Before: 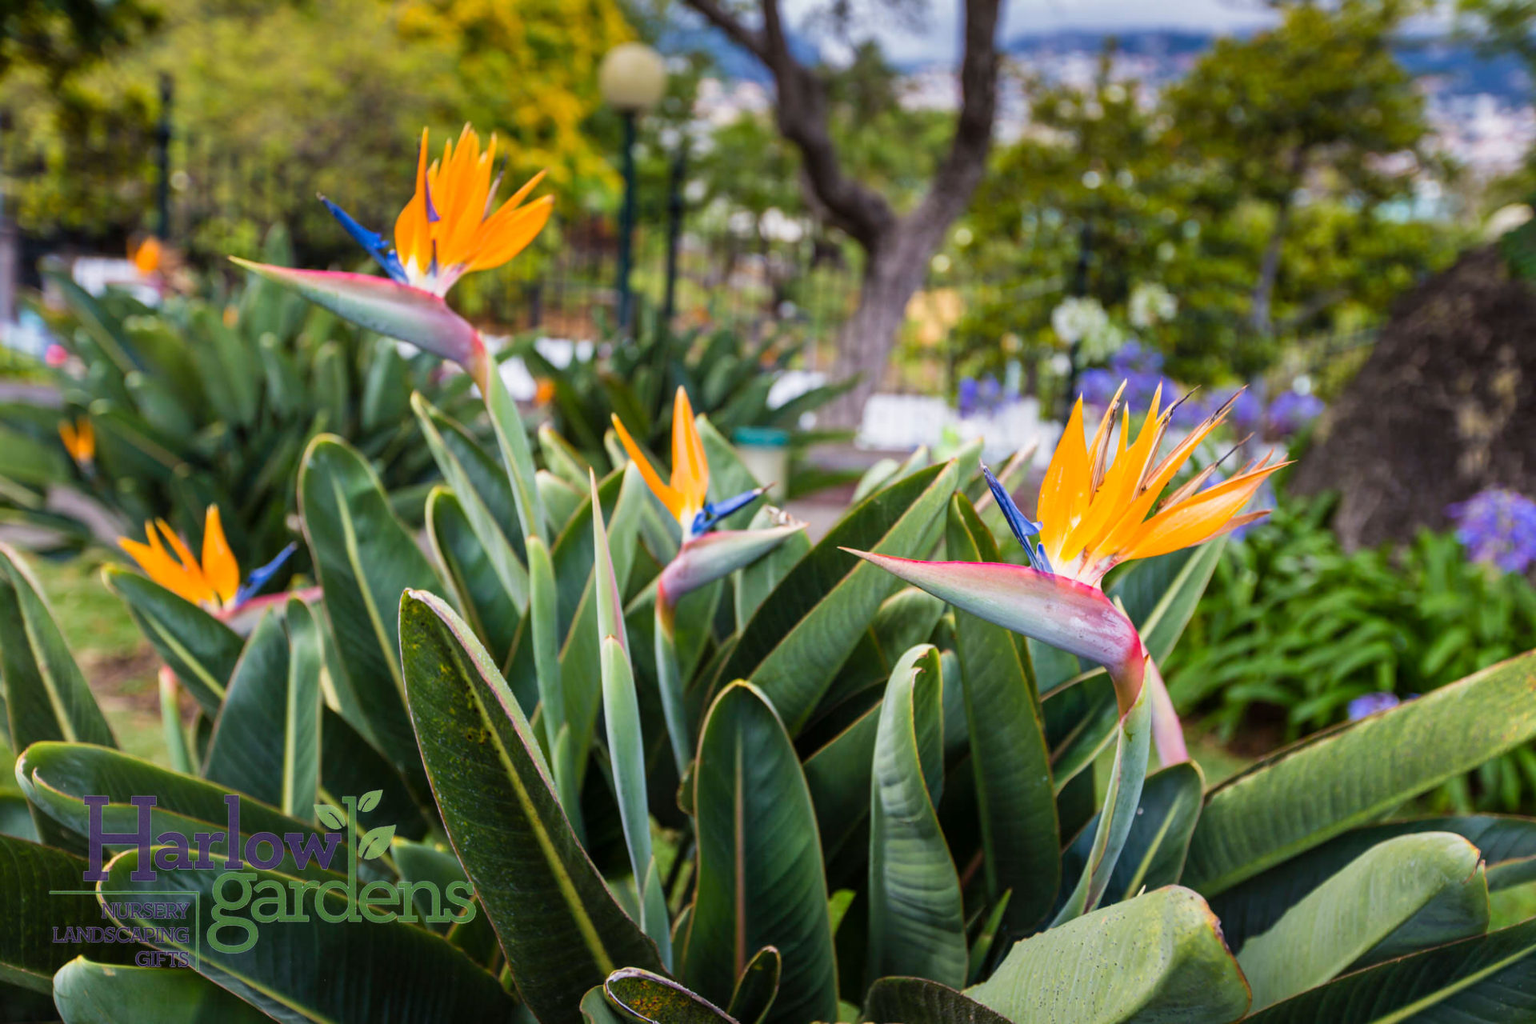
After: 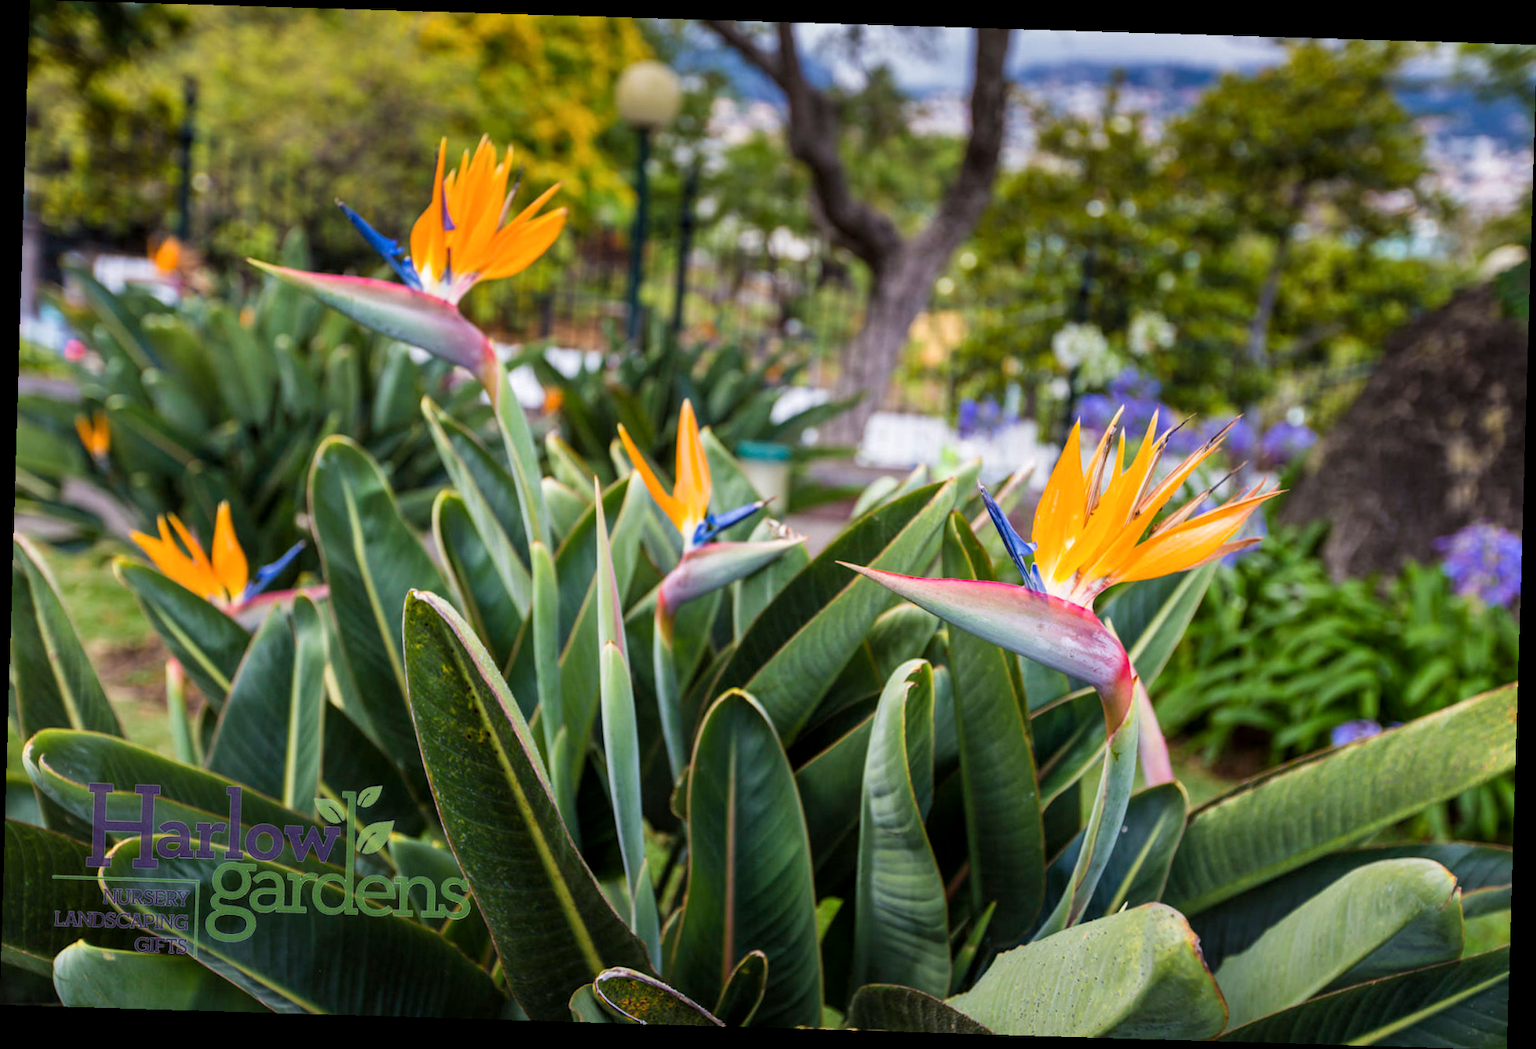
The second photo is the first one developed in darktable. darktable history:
rotate and perspective: rotation 1.72°, automatic cropping off
local contrast: highlights 100%, shadows 100%, detail 120%, midtone range 0.2
